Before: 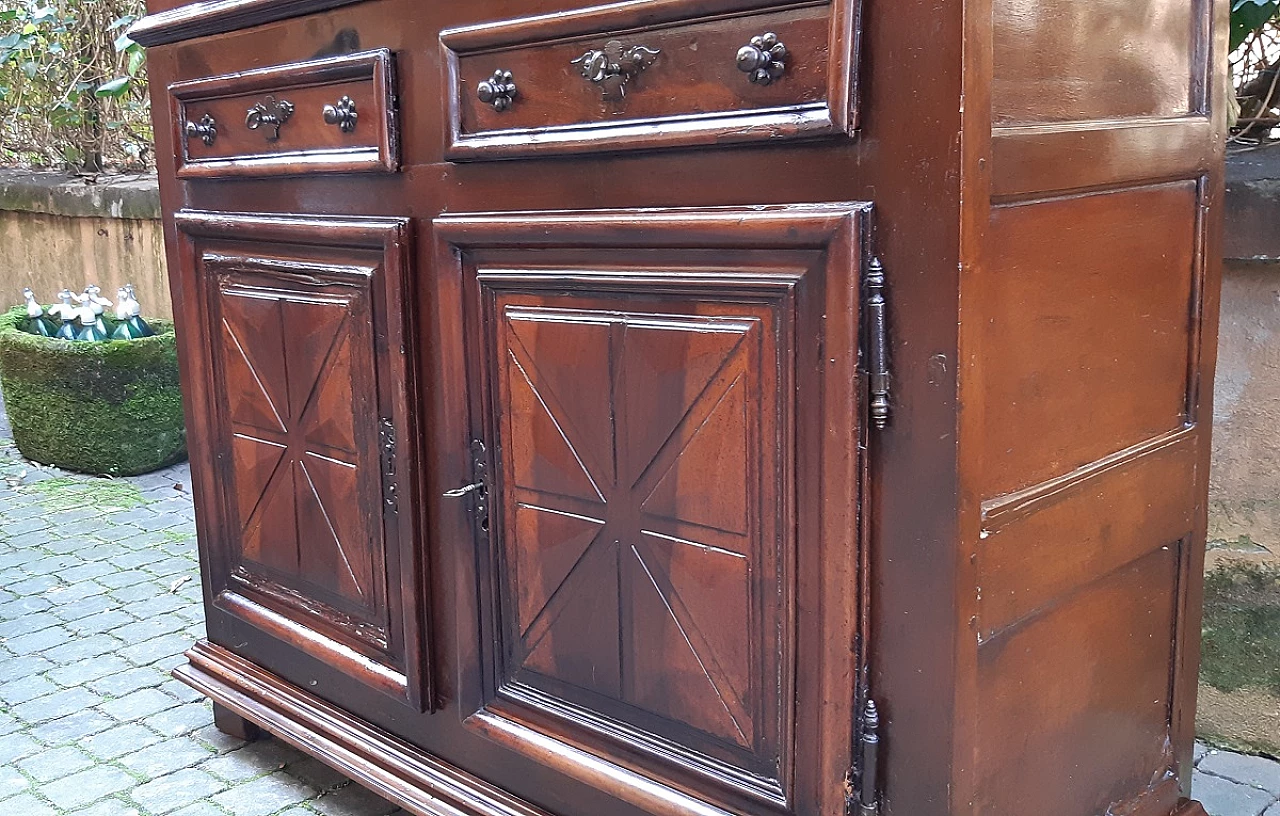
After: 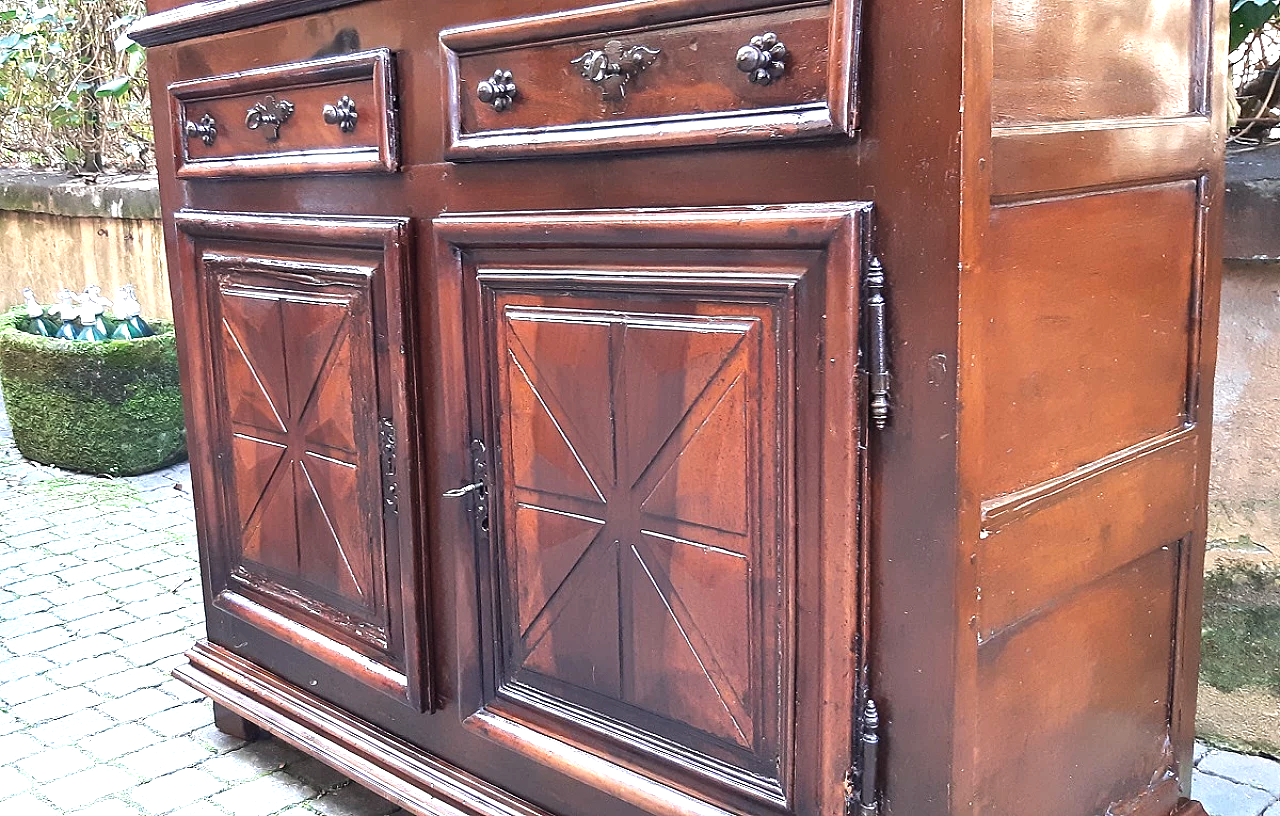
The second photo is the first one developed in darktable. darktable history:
exposure: exposure 0.6 EV, compensate highlight preservation false
tone equalizer: -8 EV -0.417 EV, -7 EV -0.389 EV, -6 EV -0.333 EV, -5 EV -0.222 EV, -3 EV 0.222 EV, -2 EV 0.333 EV, -1 EV 0.389 EV, +0 EV 0.417 EV, edges refinement/feathering 500, mask exposure compensation -1.57 EV, preserve details no
